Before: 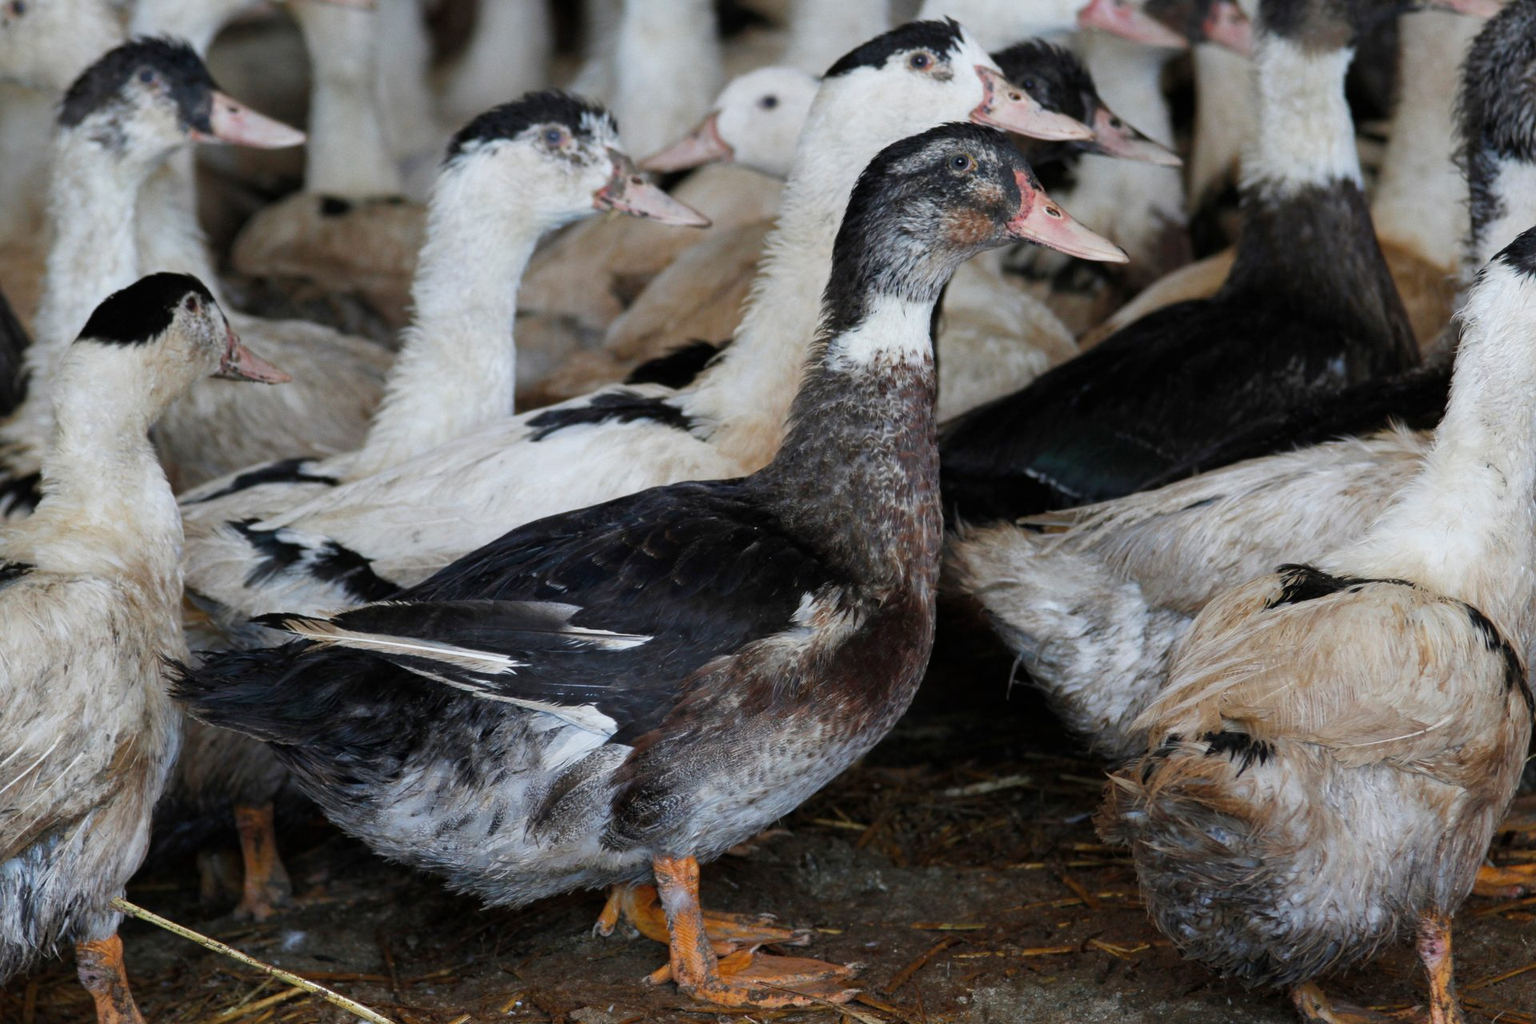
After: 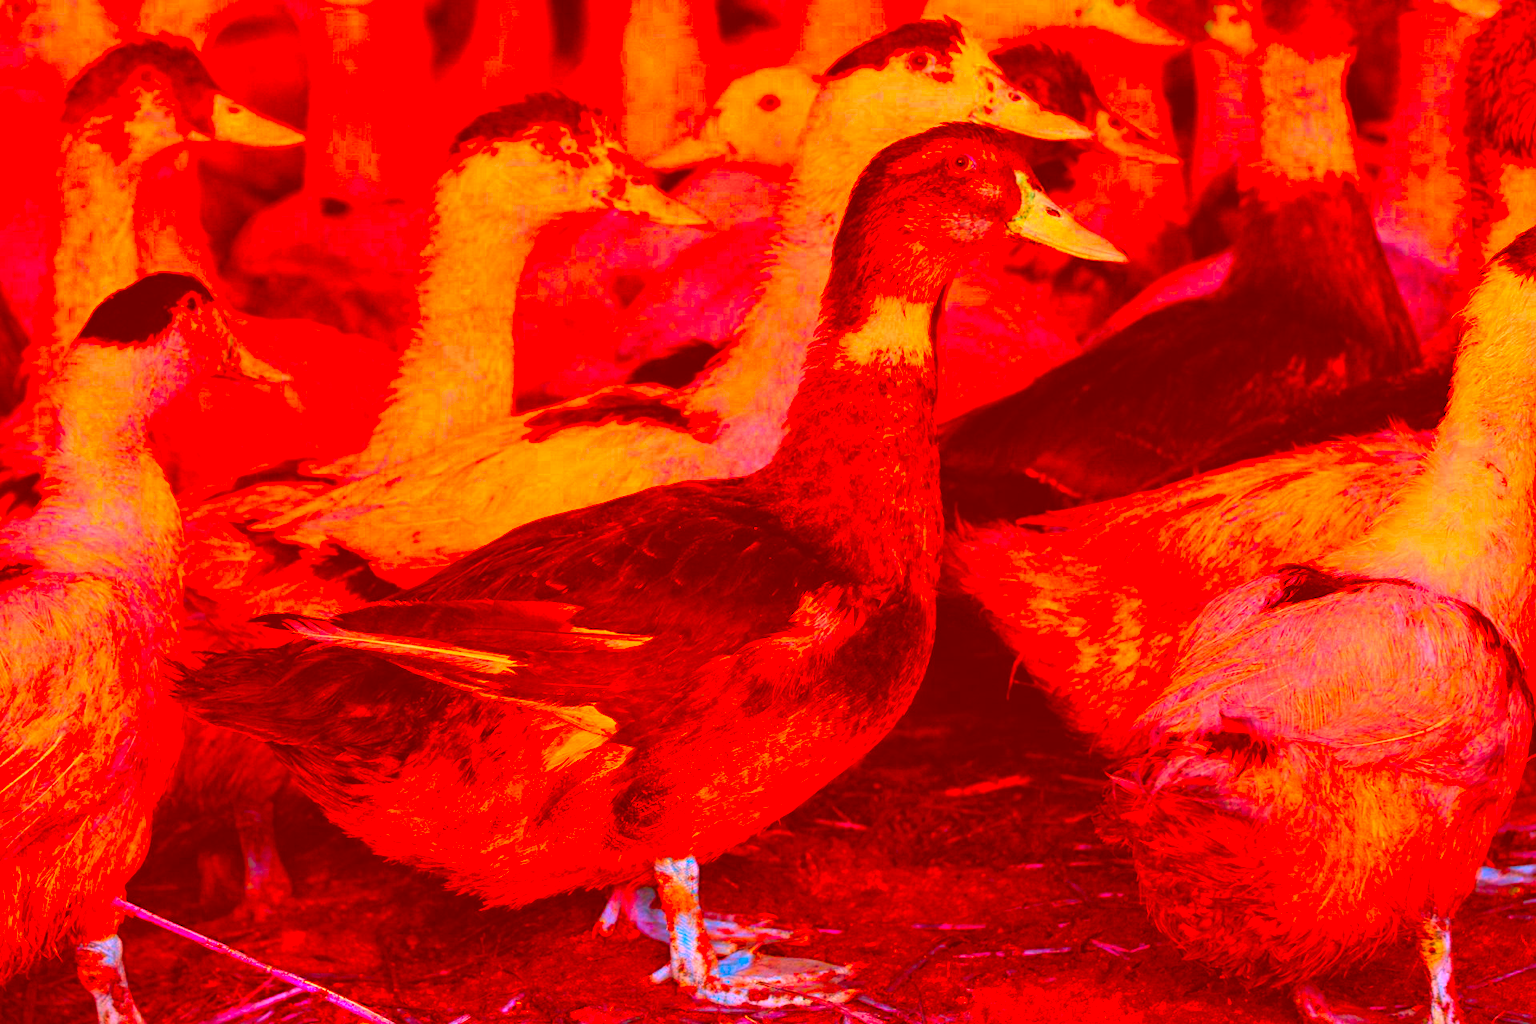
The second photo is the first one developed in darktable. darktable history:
exposure: black level correction 0.001, exposure 1.128 EV, compensate highlight preservation false
color correction: highlights a* -39.29, highlights b* -39.73, shadows a* -39.95, shadows b* -39.46, saturation -2.95
